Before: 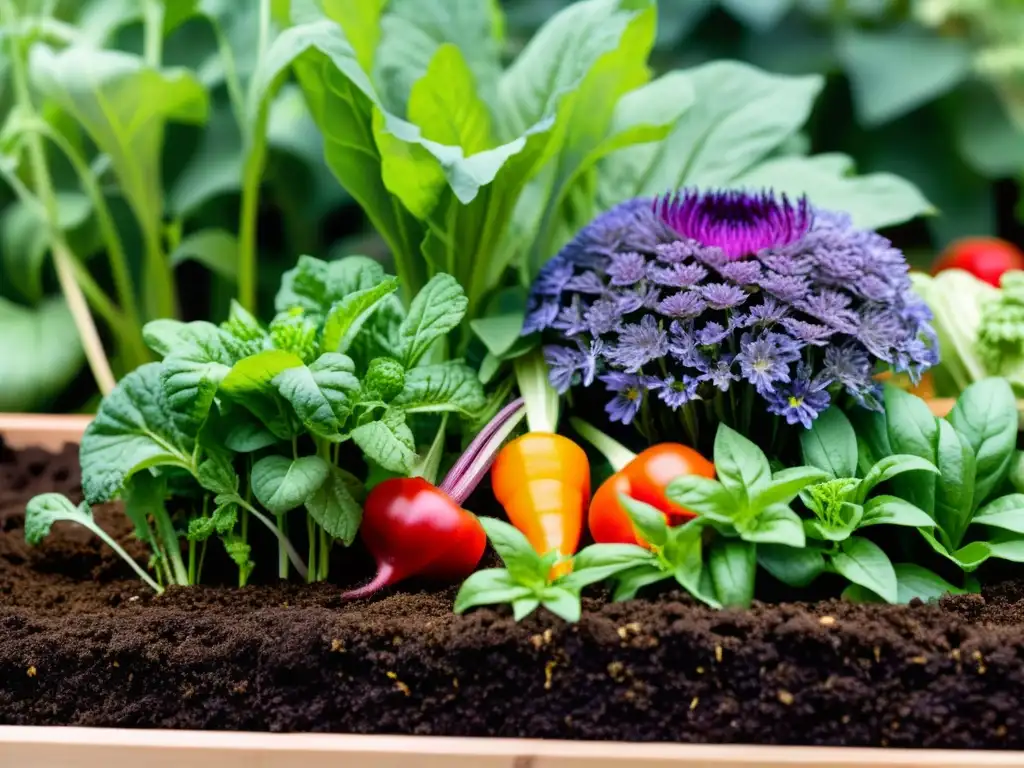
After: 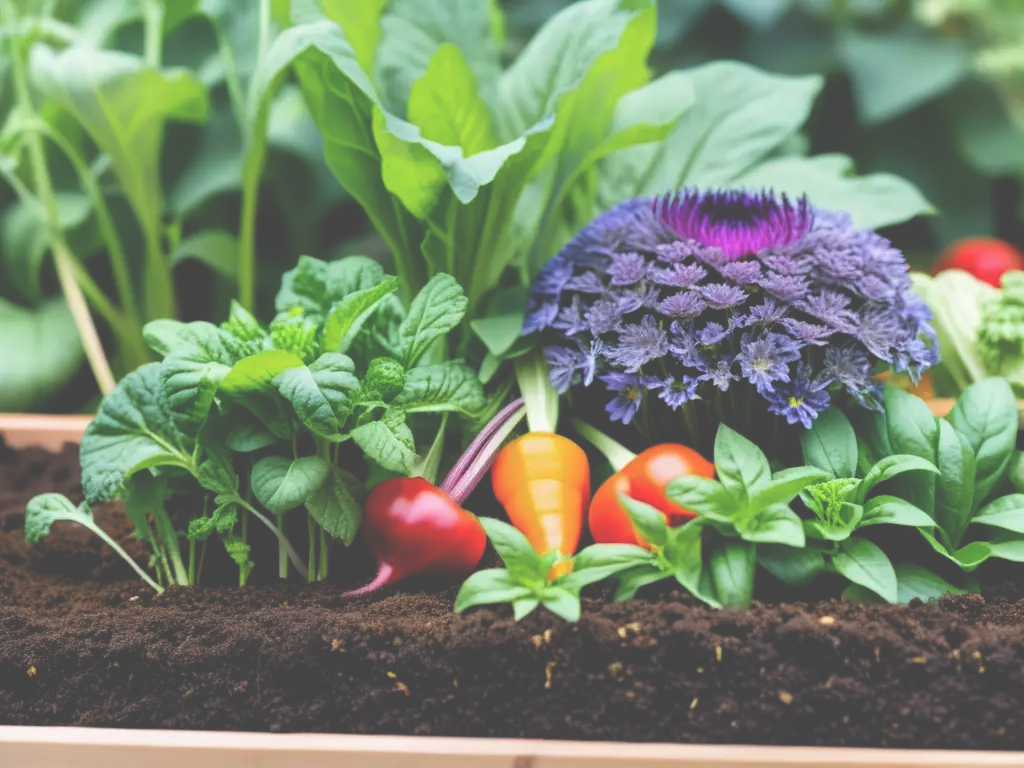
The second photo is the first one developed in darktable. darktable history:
exposure: black level correction -0.063, exposure -0.049 EV, compensate exposure bias true, compensate highlight preservation false
